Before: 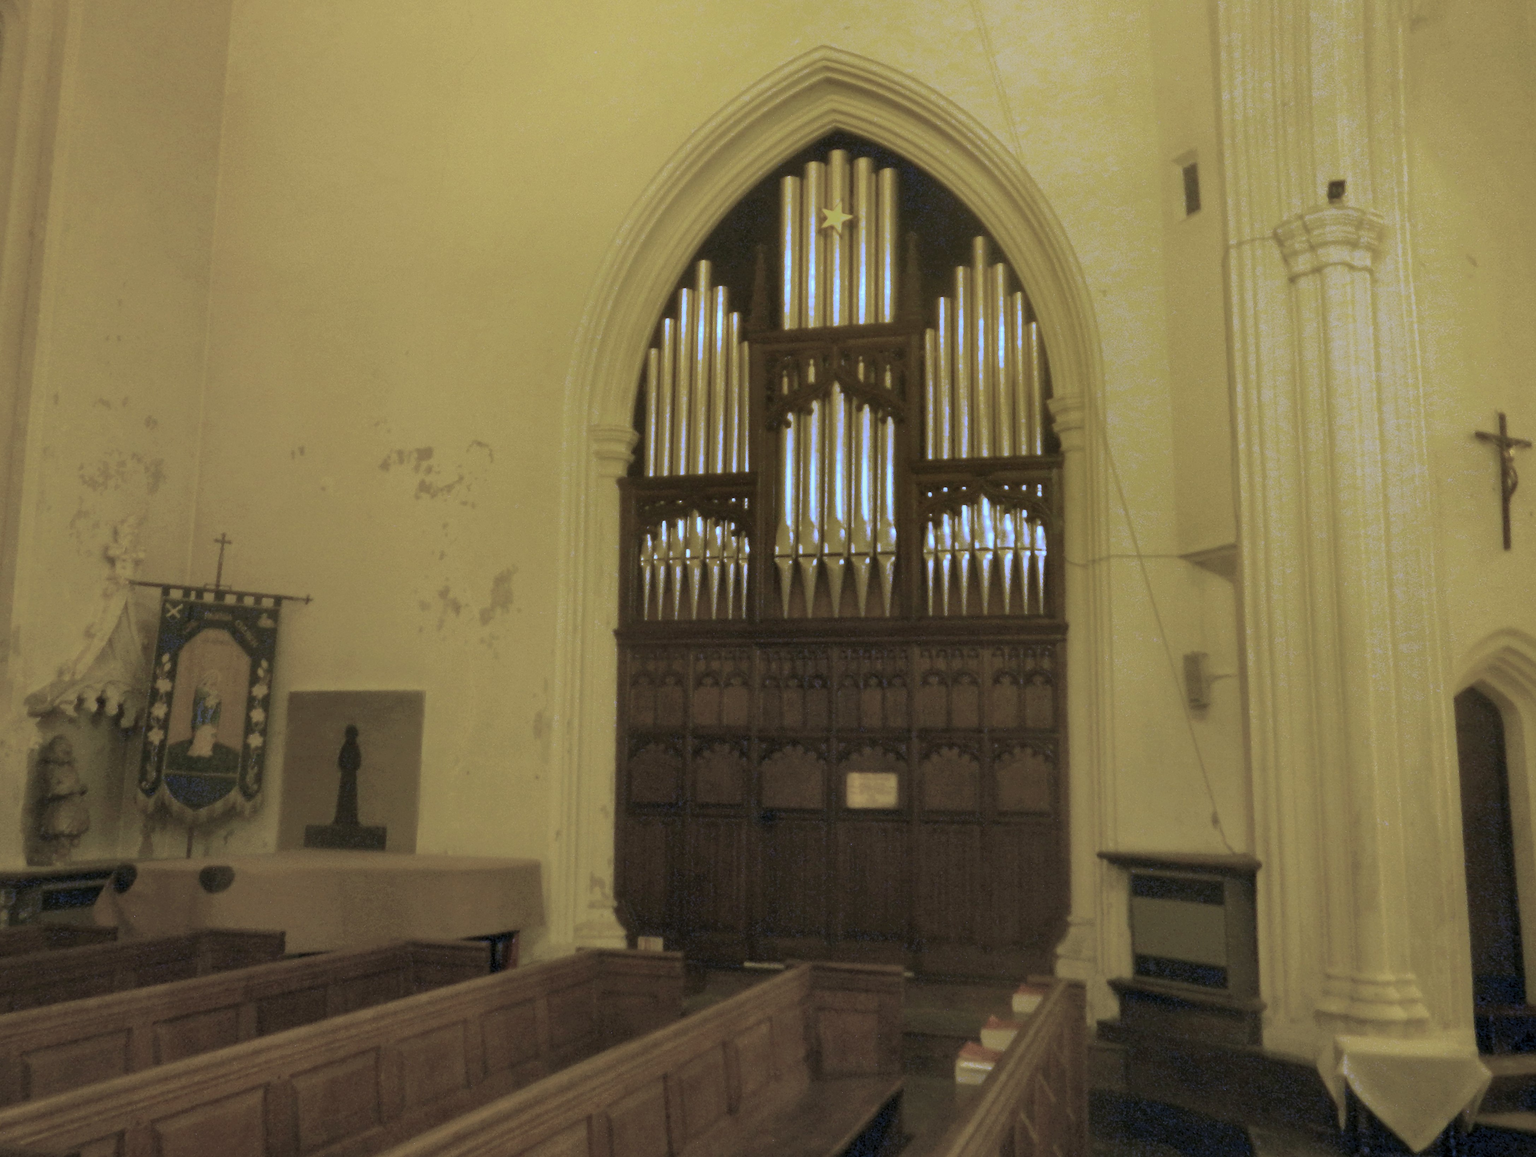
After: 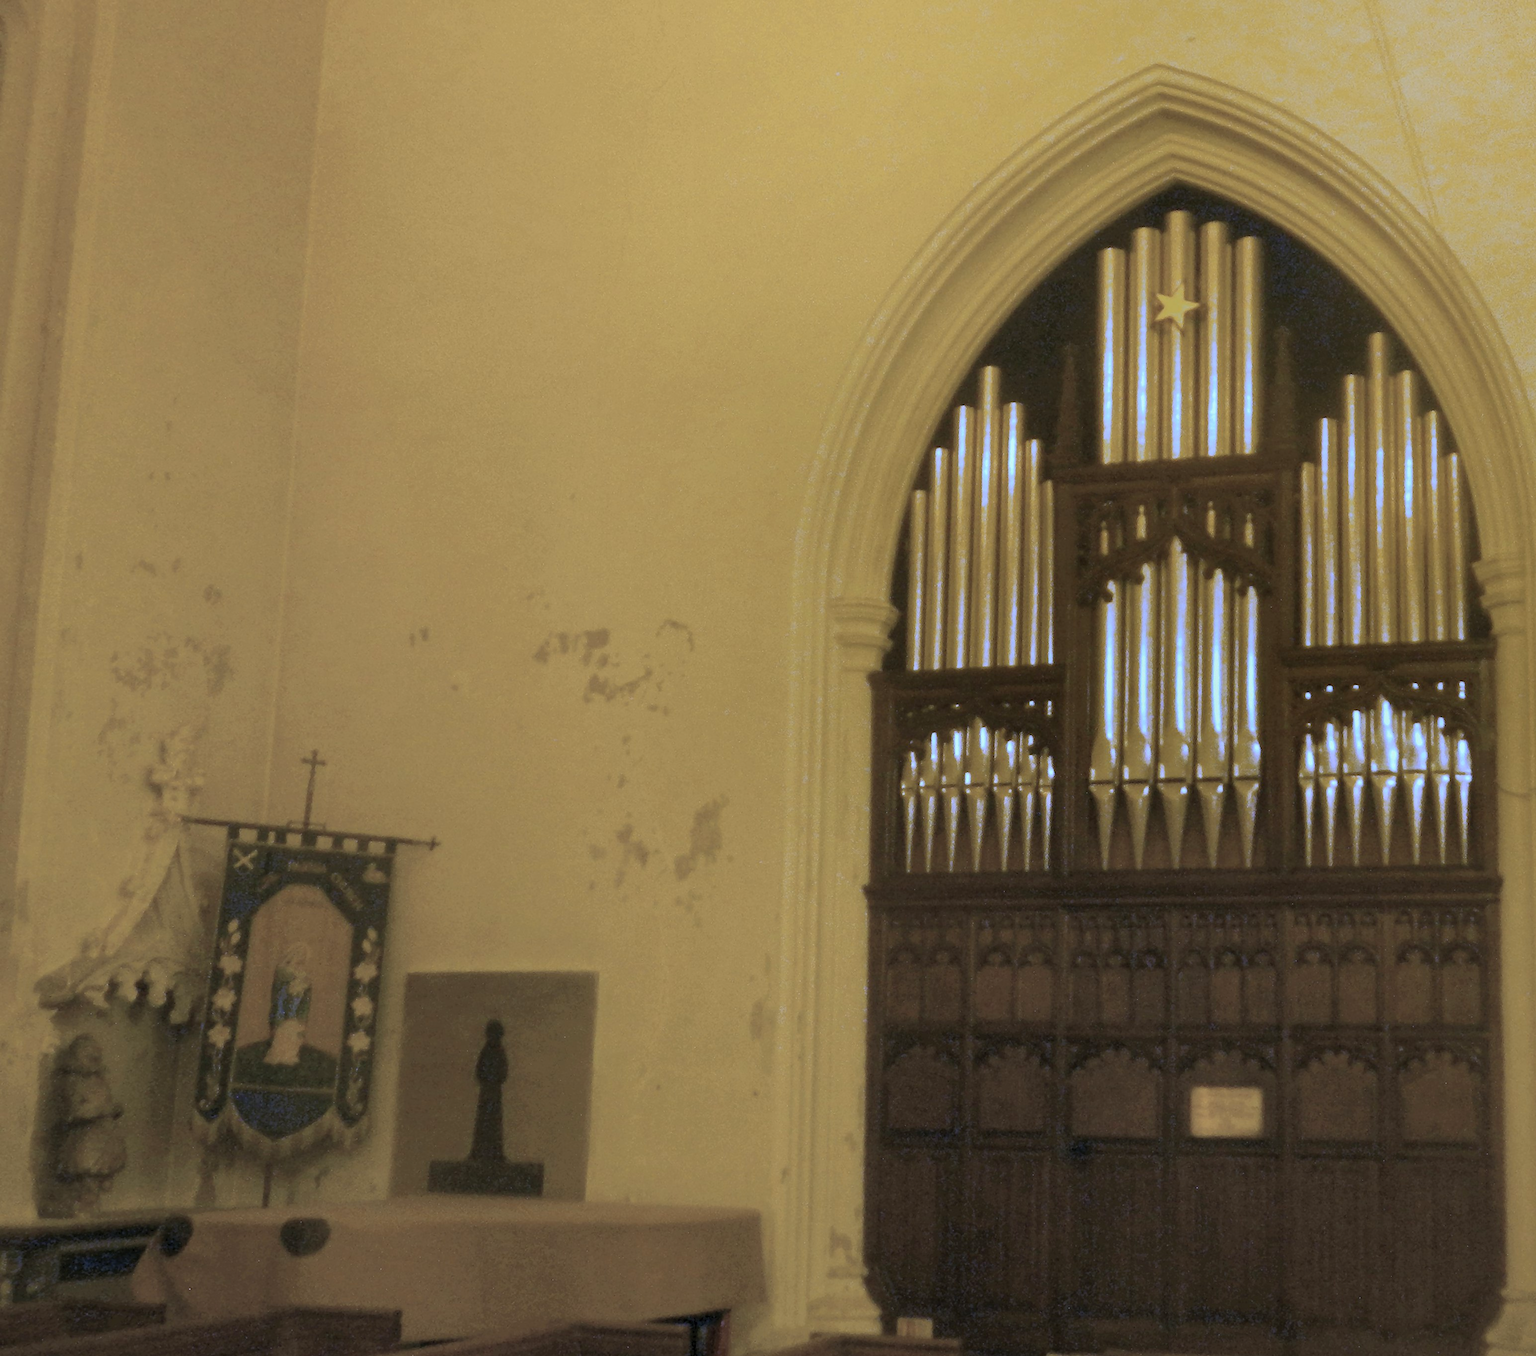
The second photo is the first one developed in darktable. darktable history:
color zones: curves: ch1 [(0.309, 0.524) (0.41, 0.329) (0.508, 0.509)]; ch2 [(0.25, 0.457) (0.75, 0.5)]
crop: right 28.885%, bottom 16.626%
